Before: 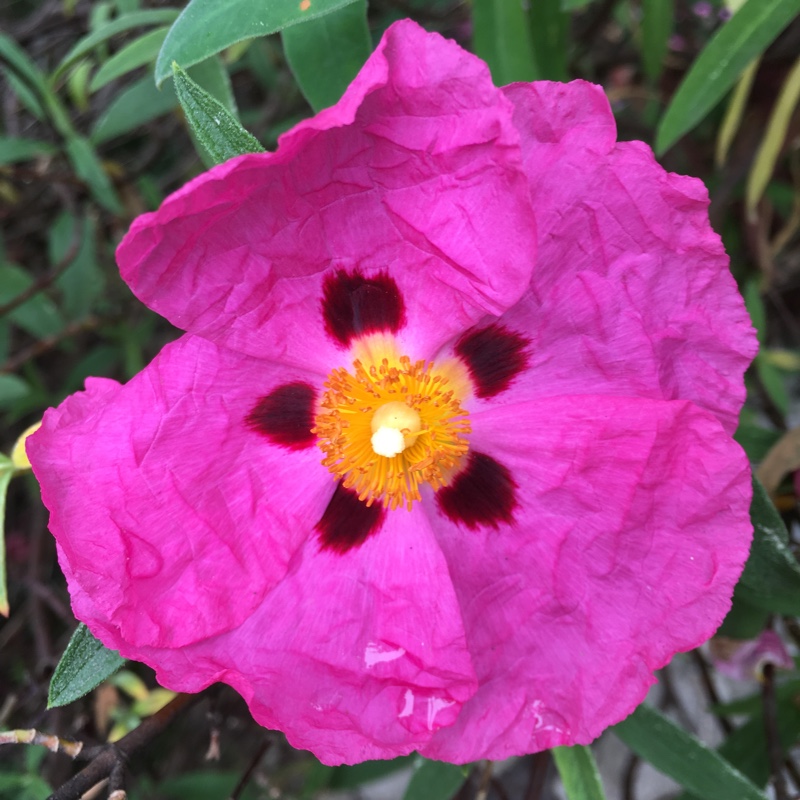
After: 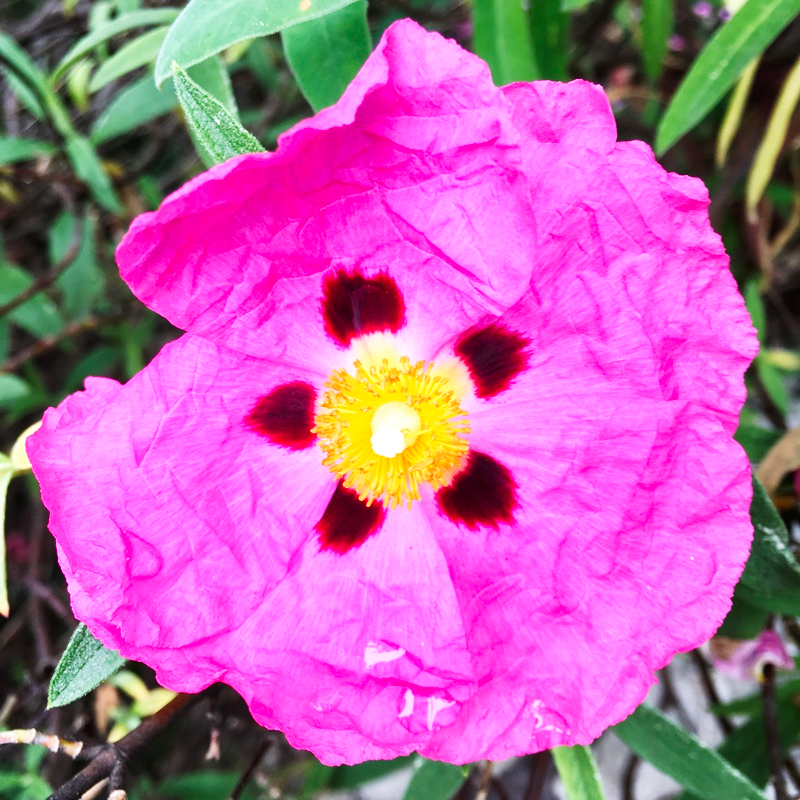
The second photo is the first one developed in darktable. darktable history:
white balance: emerald 1
base curve: curves: ch0 [(0, 0) (0.007, 0.004) (0.027, 0.03) (0.046, 0.07) (0.207, 0.54) (0.442, 0.872) (0.673, 0.972) (1, 1)], preserve colors none
